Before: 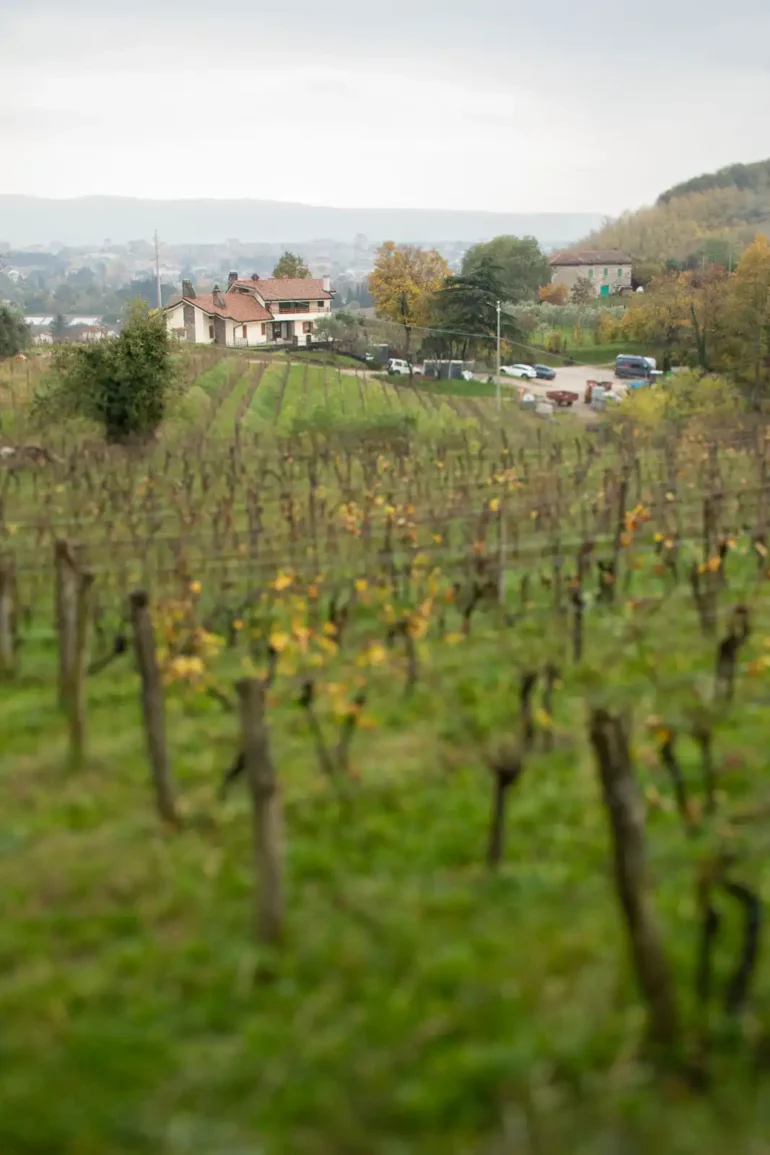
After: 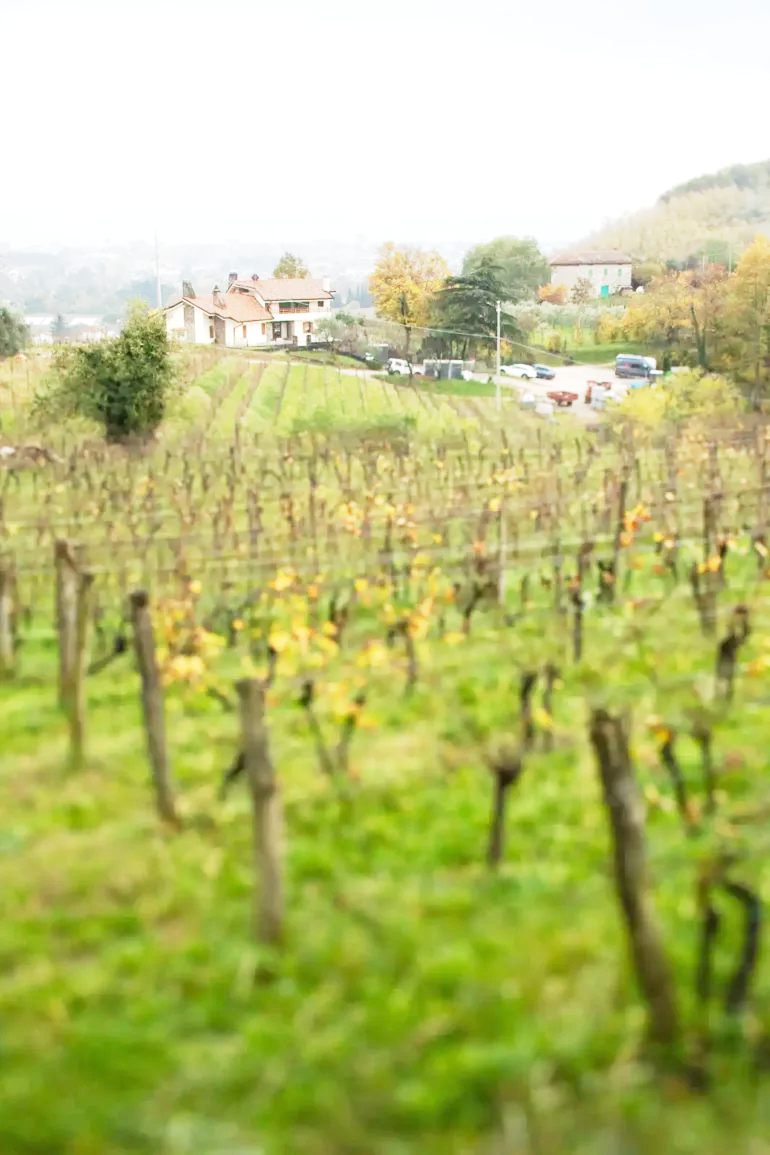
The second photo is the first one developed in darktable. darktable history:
base curve: curves: ch0 [(0, 0) (0.088, 0.125) (0.176, 0.251) (0.354, 0.501) (0.613, 0.749) (1, 0.877)], preserve colors none
exposure: black level correction 0, exposure 1.102 EV, compensate highlight preservation false
